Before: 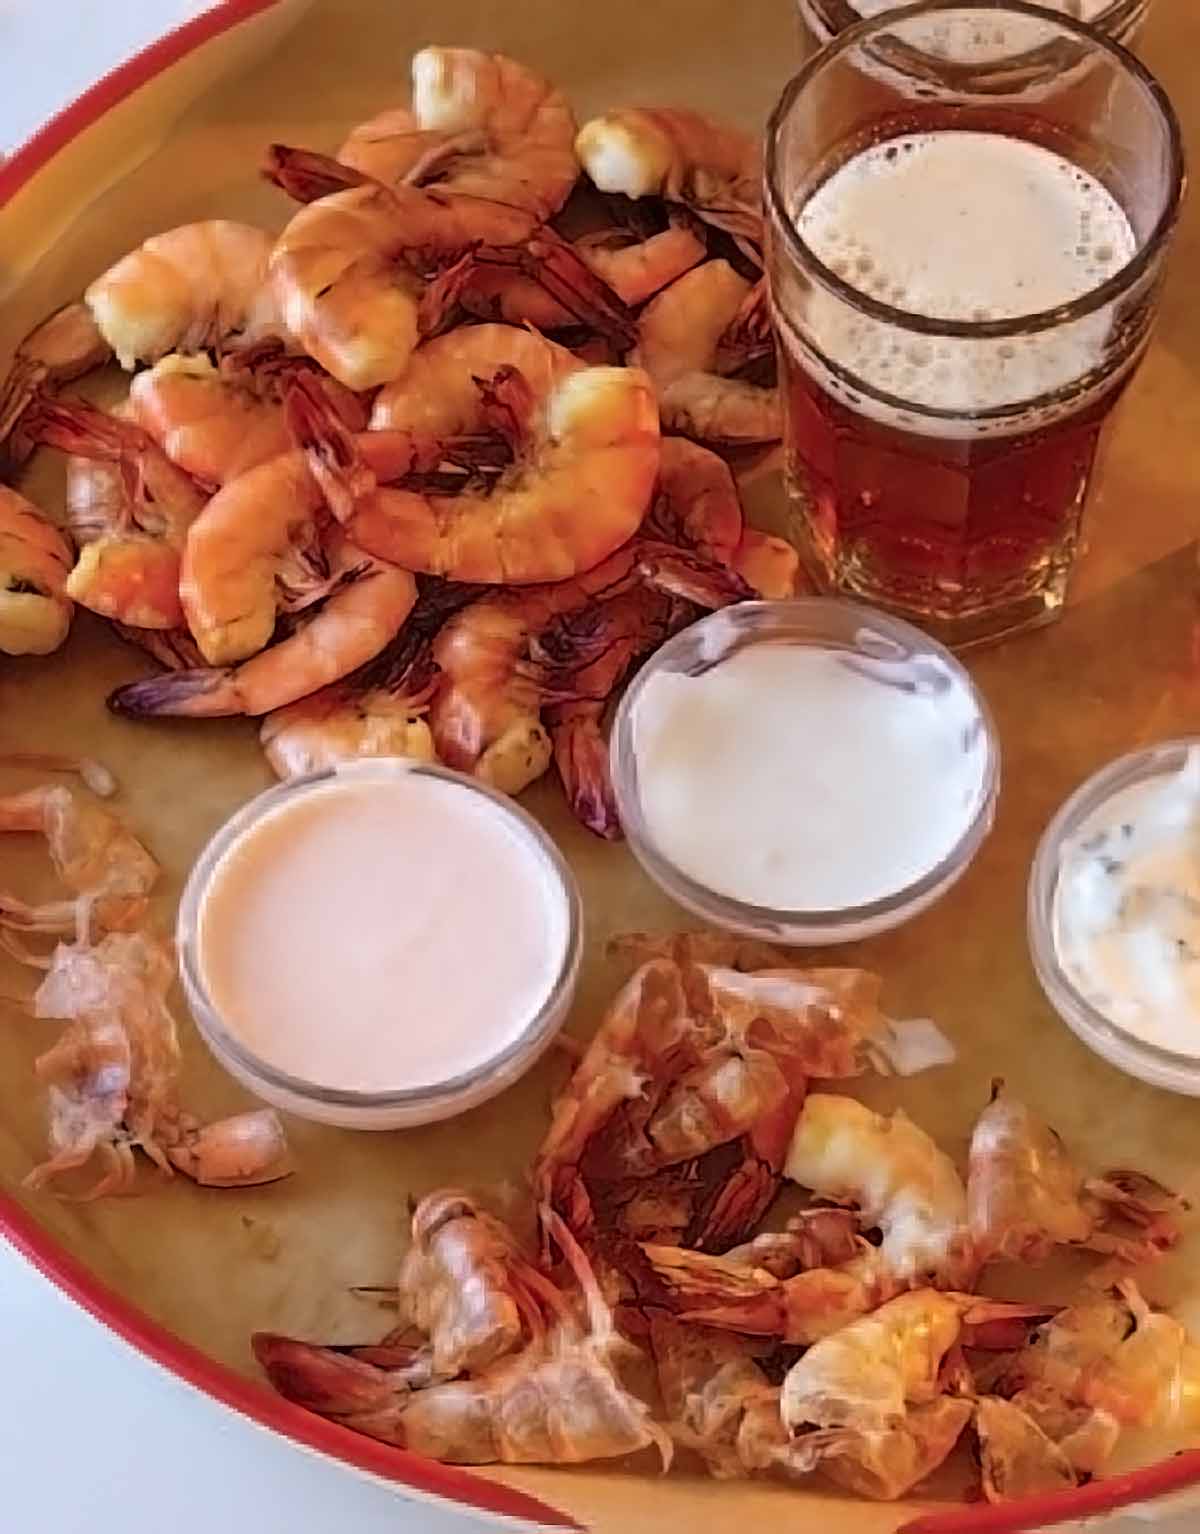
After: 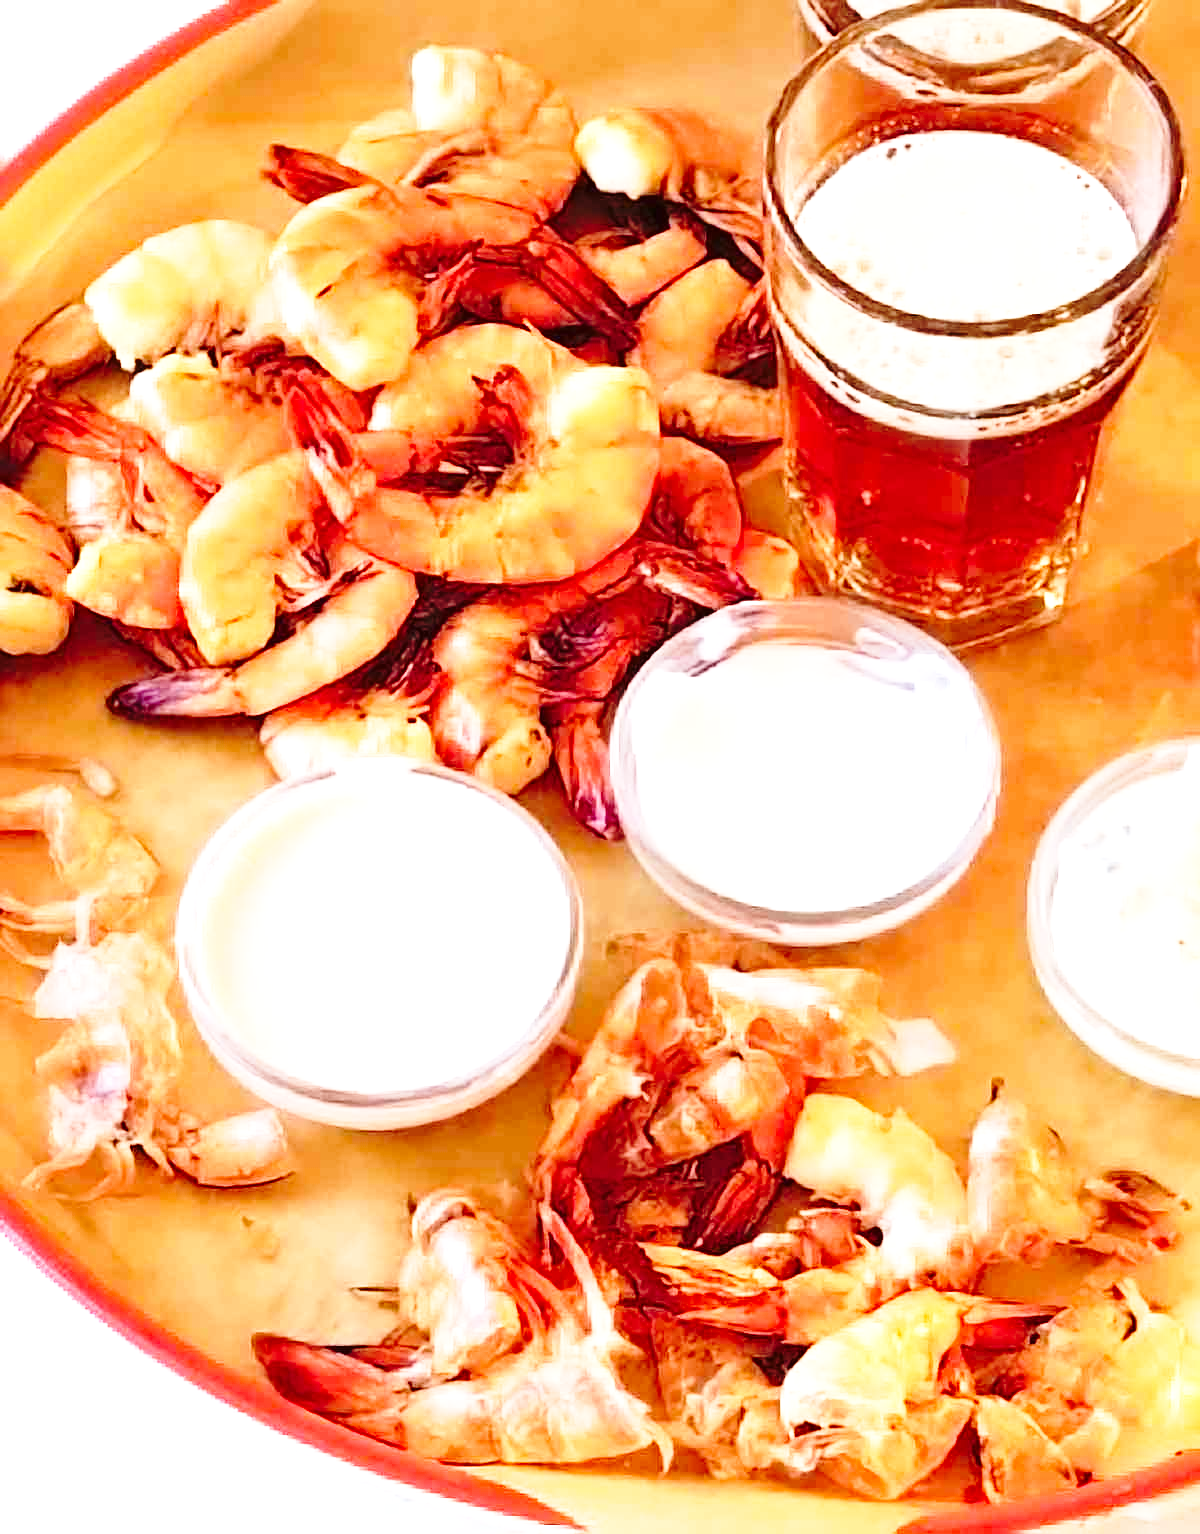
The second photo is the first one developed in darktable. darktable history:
exposure: exposure 1.145 EV, compensate highlight preservation false
base curve: curves: ch0 [(0, 0) (0.04, 0.03) (0.133, 0.232) (0.448, 0.748) (0.843, 0.968) (1, 1)], preserve colors none
